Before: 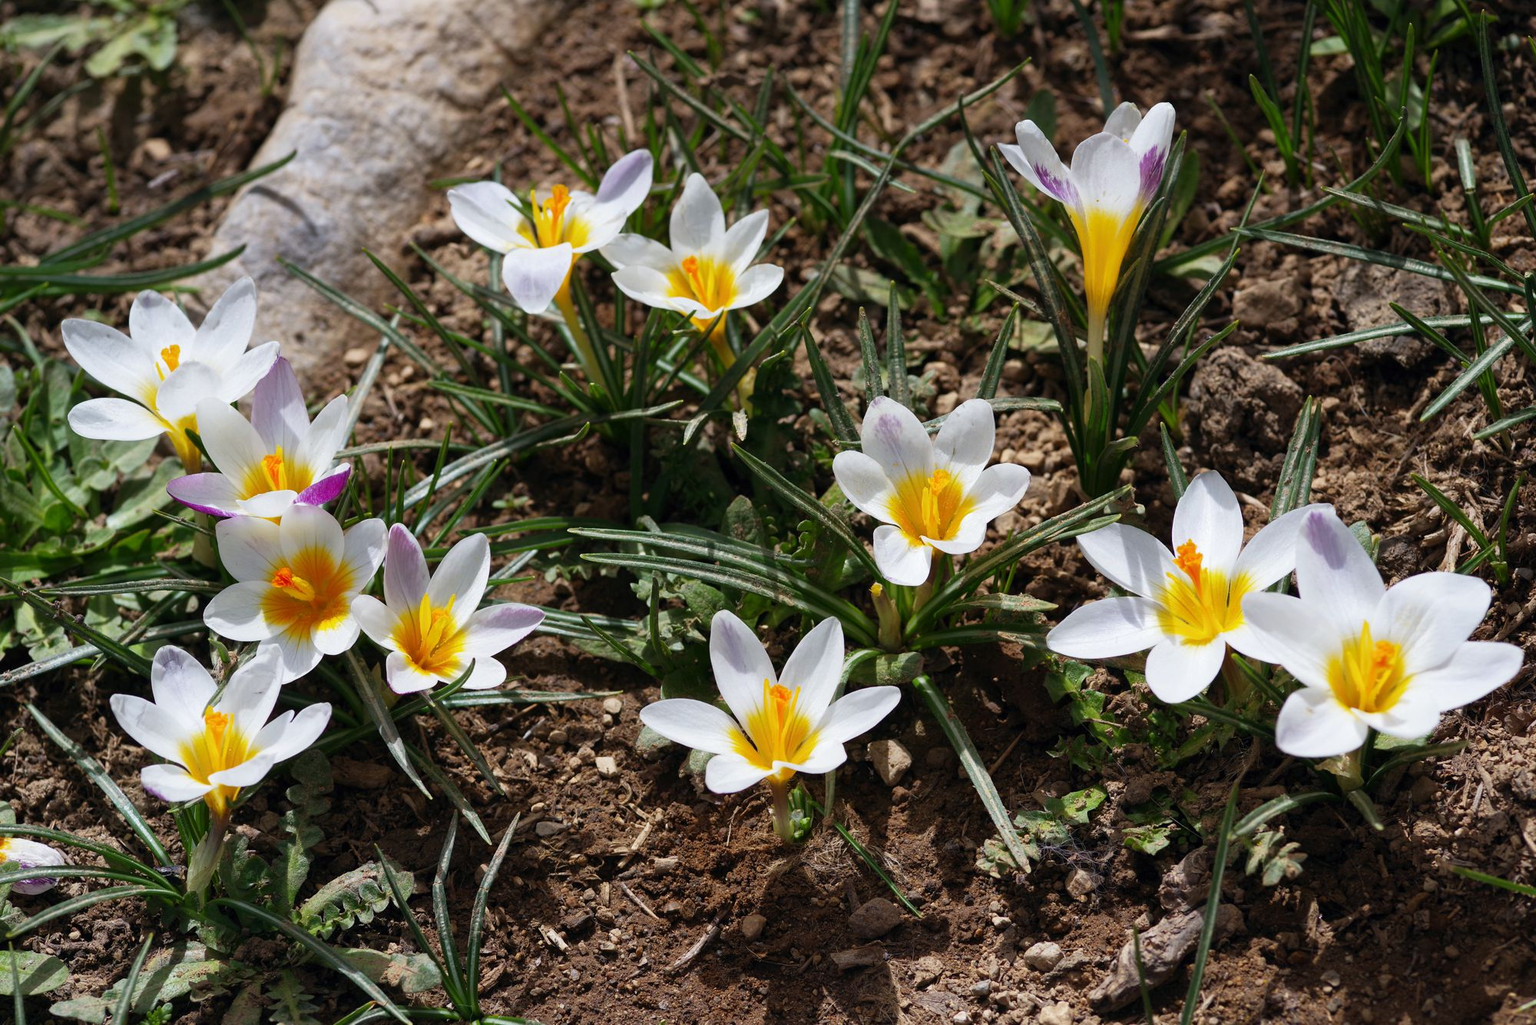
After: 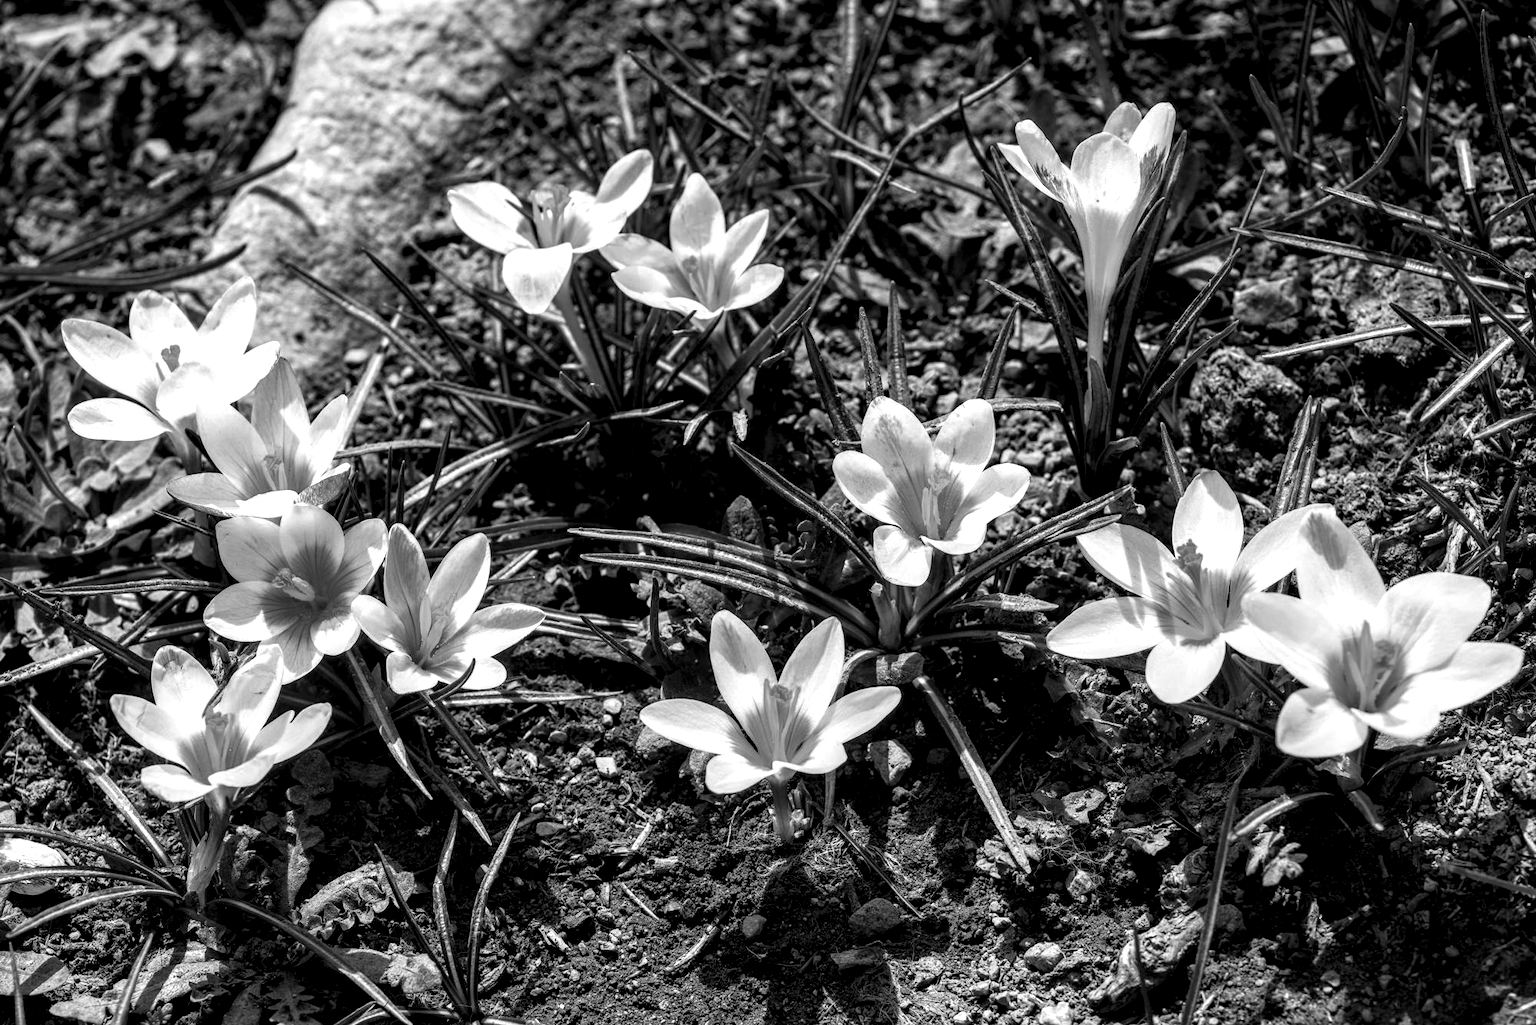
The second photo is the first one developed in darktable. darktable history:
color calibration: output gray [0.246, 0.254, 0.501, 0], illuminant same as pipeline (D50), adaptation none (bypass), x 0.334, y 0.333, temperature 5019.32 K
local contrast: highlights 21%, detail 196%
